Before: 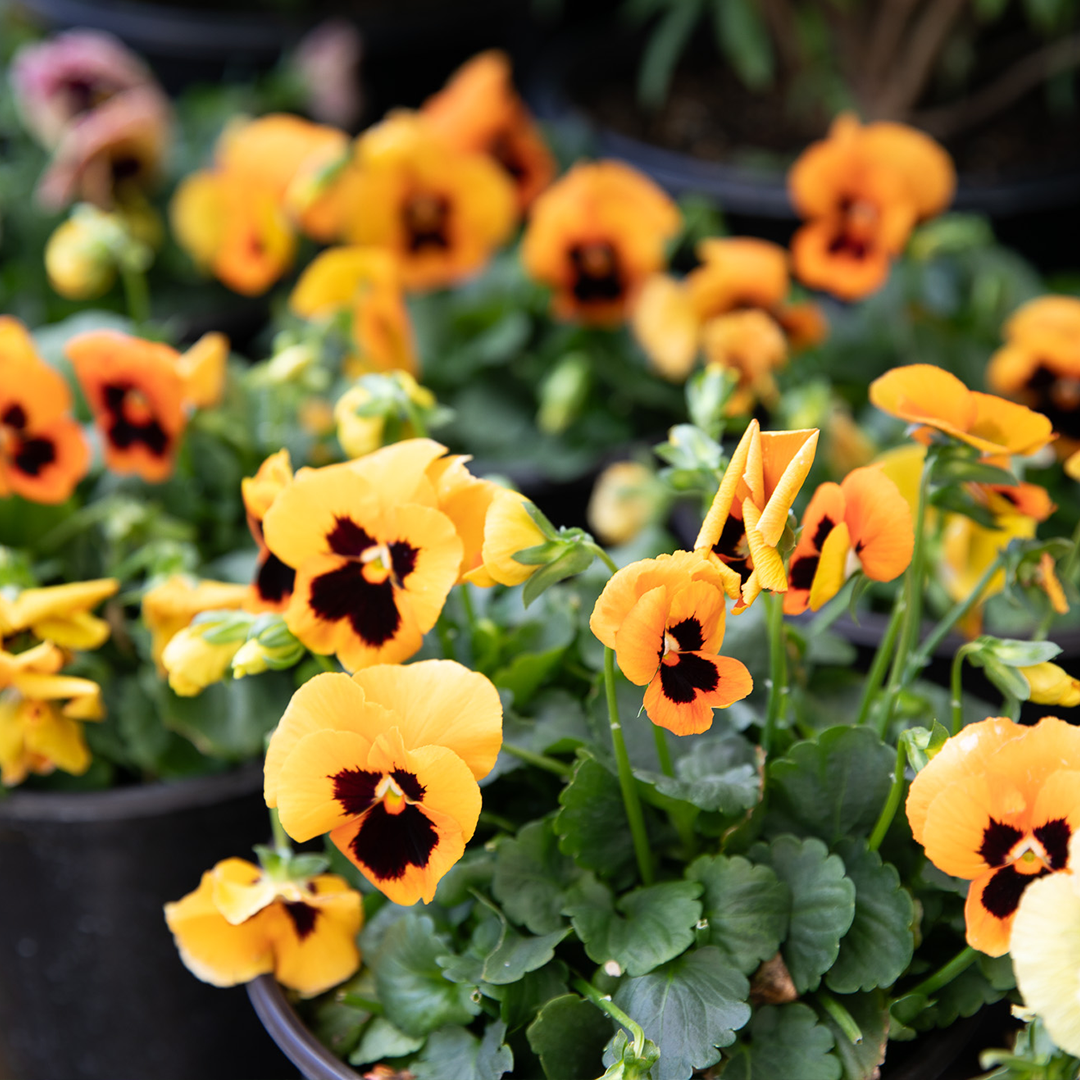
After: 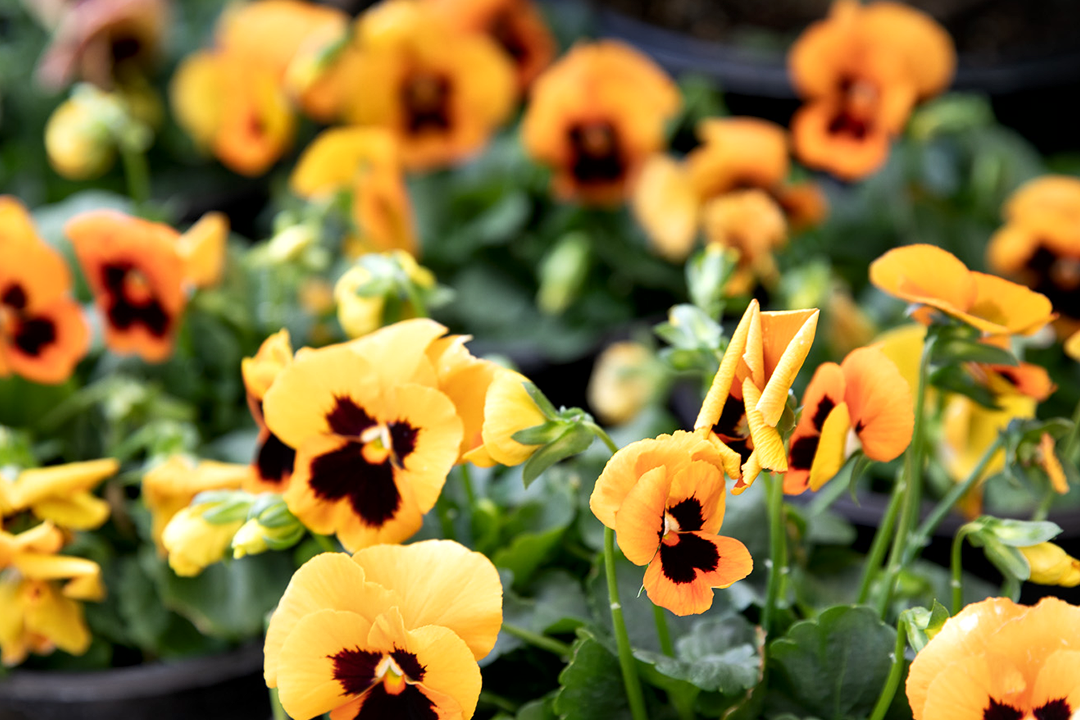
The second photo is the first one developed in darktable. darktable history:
local contrast: mode bilateral grid, contrast 20, coarseness 50, detail 161%, midtone range 0.2
crop: top 11.166%, bottom 22.168%
